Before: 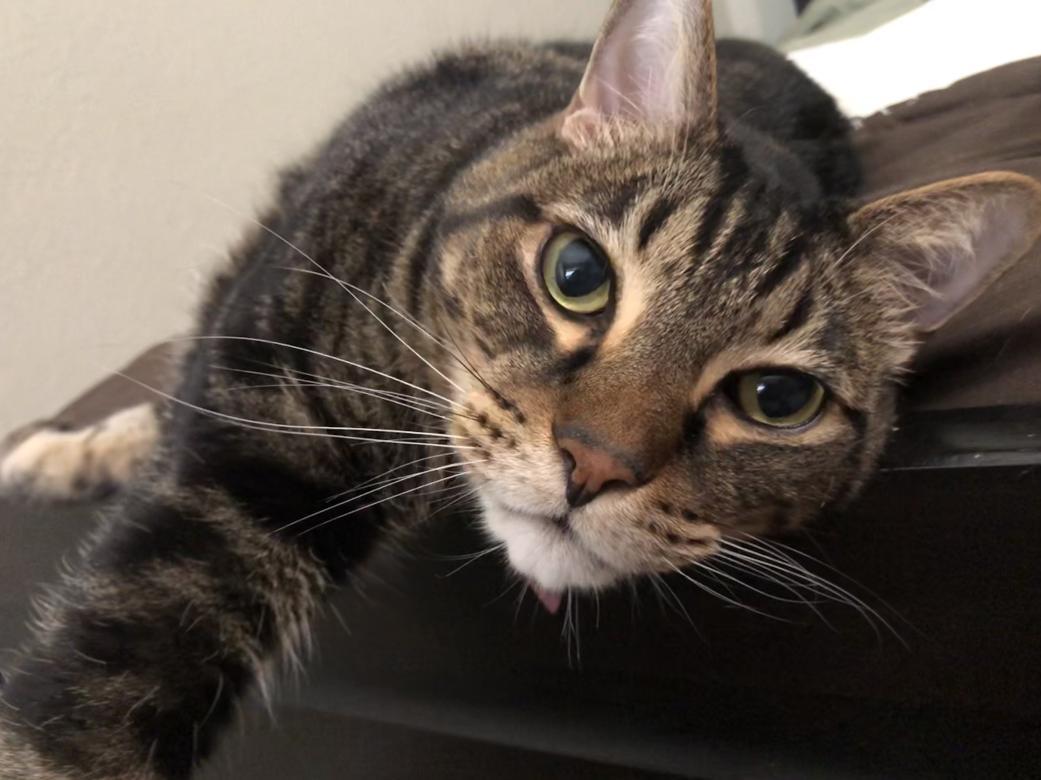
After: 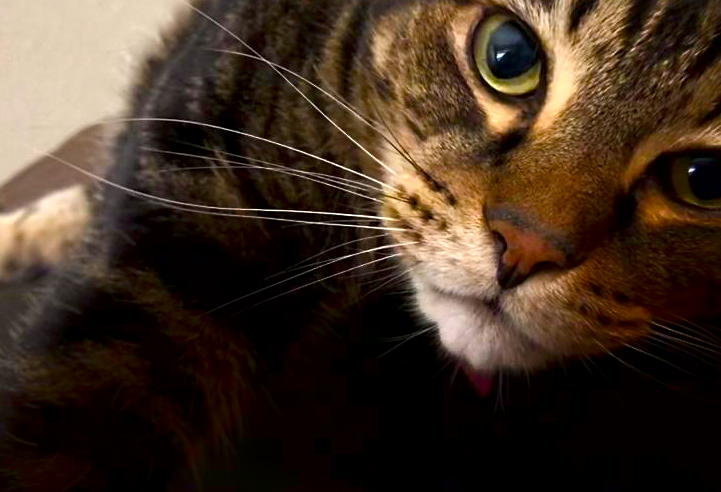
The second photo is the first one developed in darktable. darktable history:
color balance rgb: shadows lift › chroma 1%, shadows lift › hue 242.66°, linear chroma grading › global chroma 14.985%, perceptual saturation grading › global saturation 27.523%, perceptual saturation grading › highlights -25.232%, perceptual saturation grading › shadows 25.652%, global vibrance 30.124%, contrast 9.362%
crop: left 6.669%, top 28.052%, right 24.031%, bottom 8.554%
sharpen: amount 0.217
shadows and highlights: shadows -87.9, highlights -37.08, soften with gaussian
local contrast: mode bilateral grid, contrast 99, coarseness 99, detail 165%, midtone range 0.2
